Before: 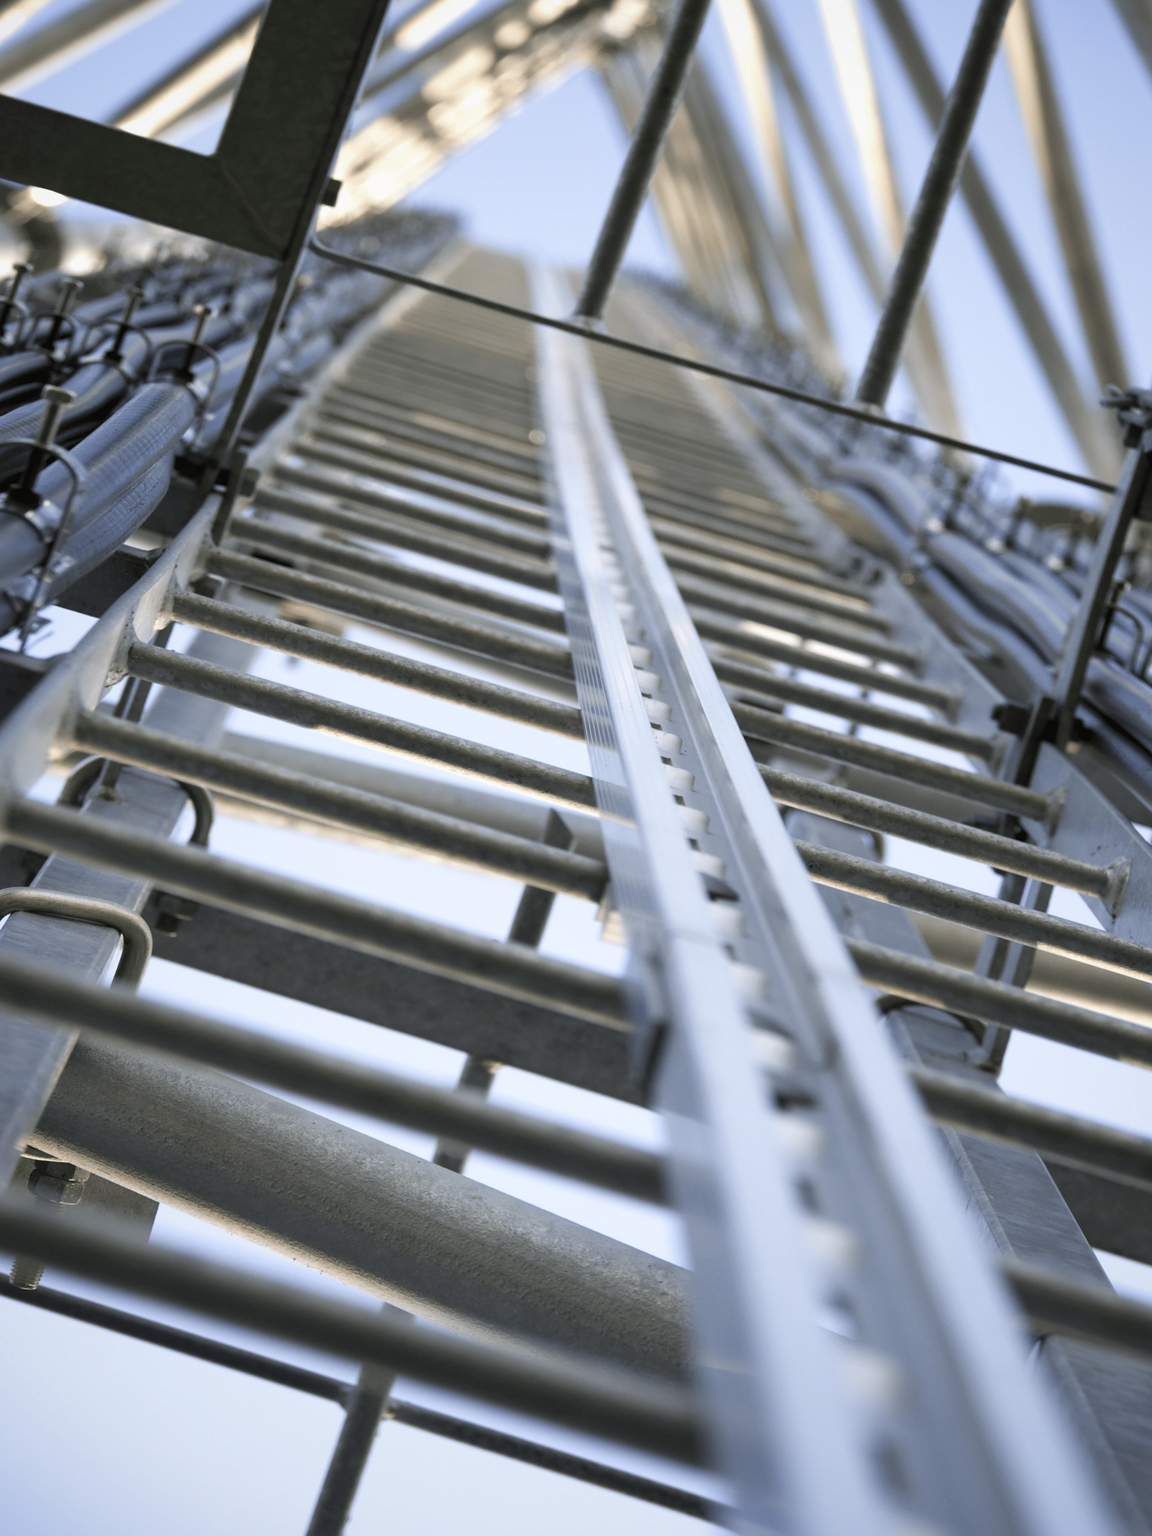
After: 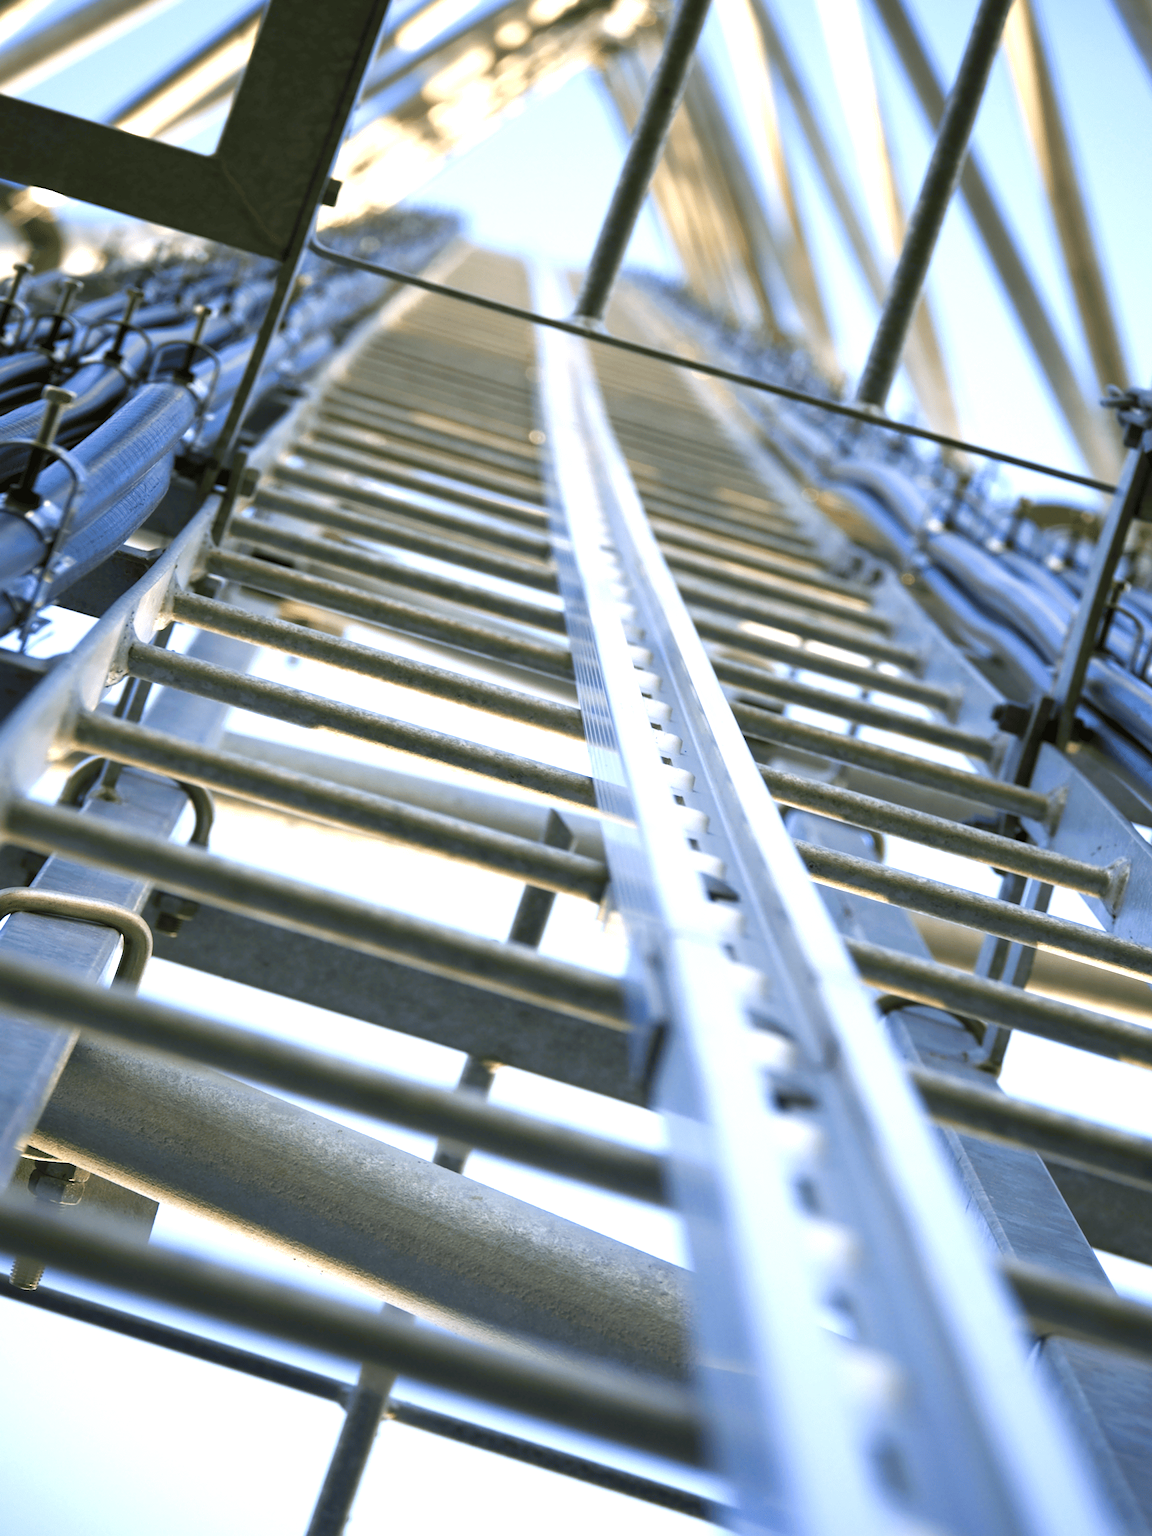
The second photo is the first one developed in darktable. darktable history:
tone equalizer: -8 EV -0.55 EV
color balance rgb: linear chroma grading › global chroma 25%, perceptual saturation grading › global saturation 45%, perceptual saturation grading › highlights -50%, perceptual saturation grading › shadows 30%, perceptual brilliance grading › global brilliance 18%, global vibrance 40%
